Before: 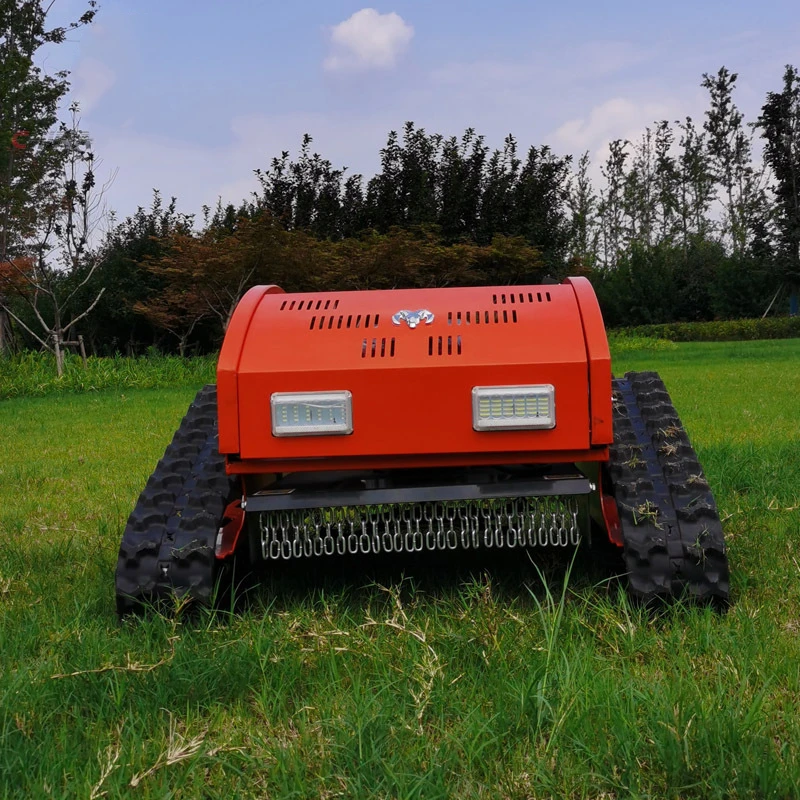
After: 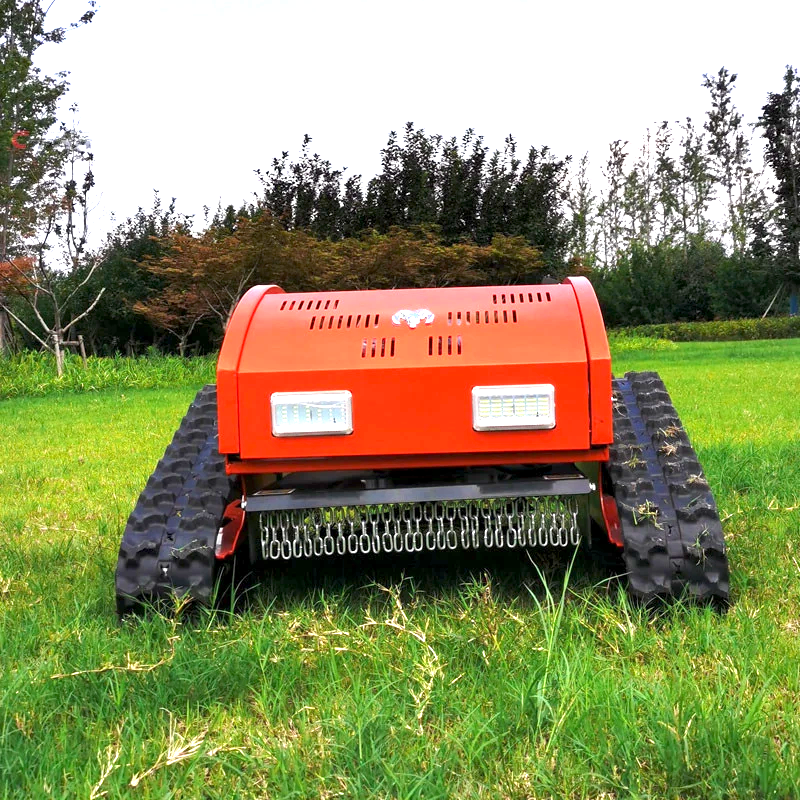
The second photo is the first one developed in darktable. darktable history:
exposure: black level correction 0.001, exposure 1.802 EV, compensate highlight preservation false
